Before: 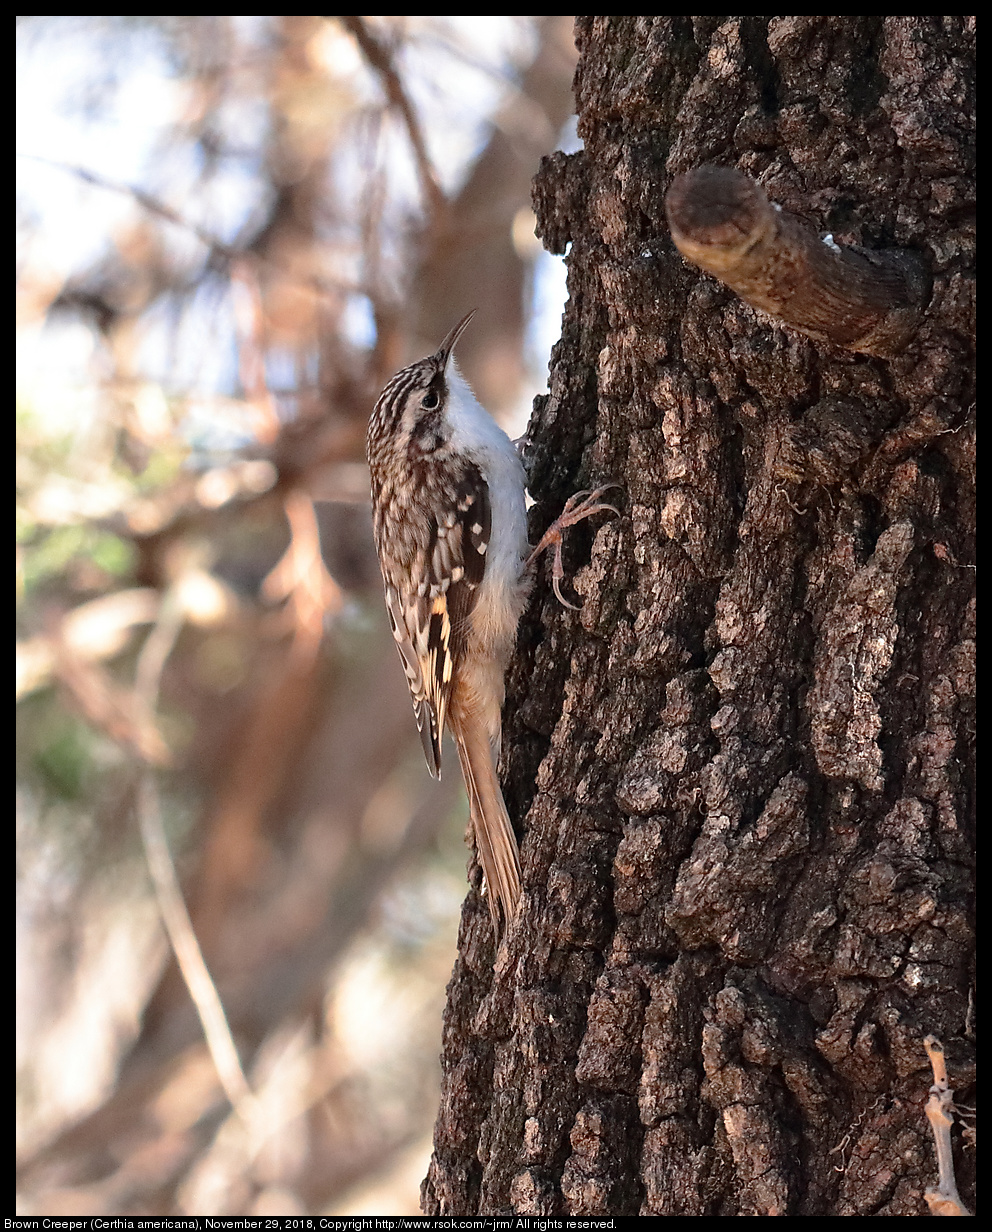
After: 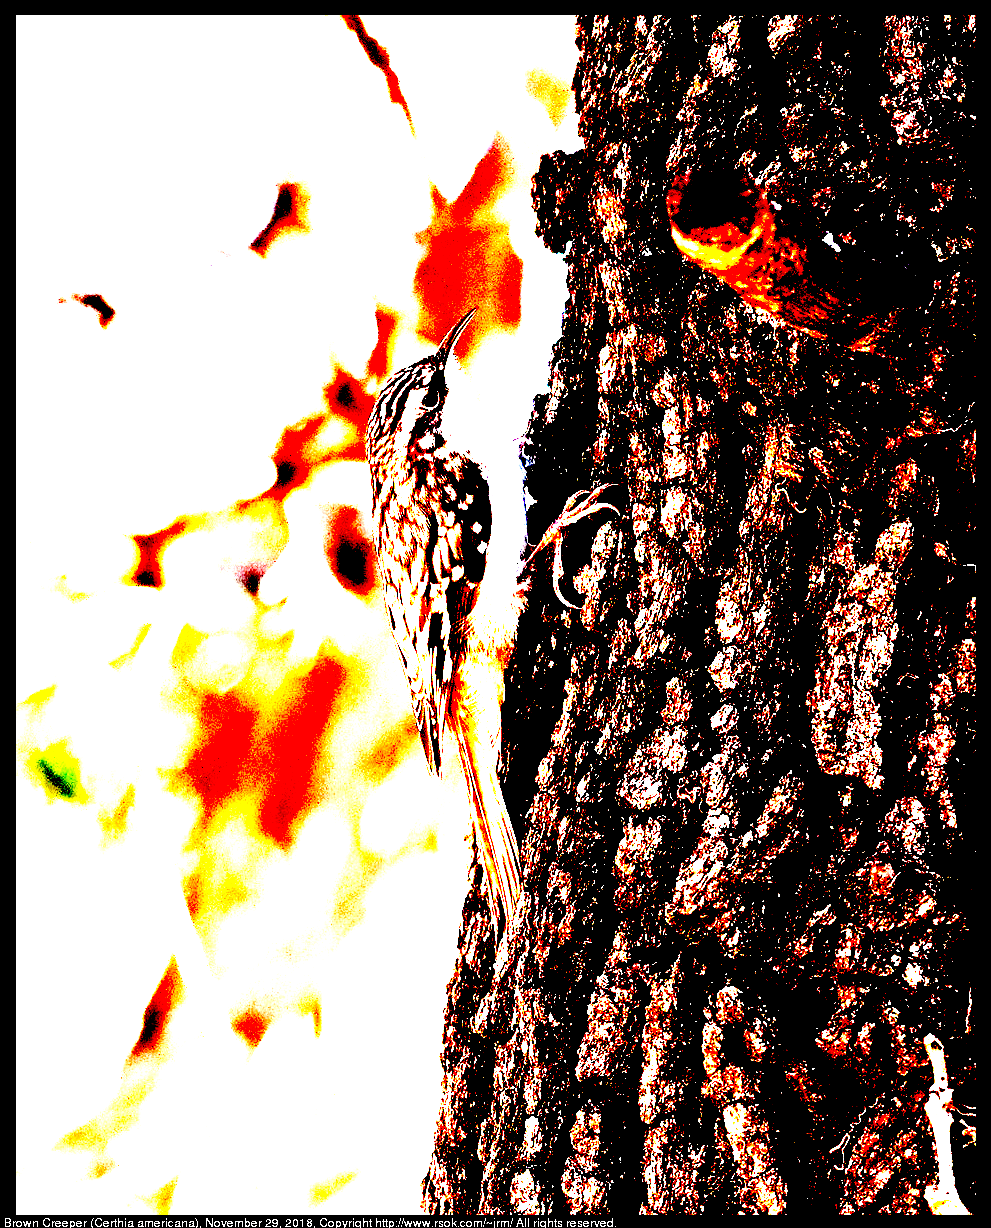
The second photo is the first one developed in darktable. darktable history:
exposure: black level correction 0.099, exposure 2.952 EV, compensate exposure bias true, compensate highlight preservation false
crop: top 0.154%, bottom 0.162%
